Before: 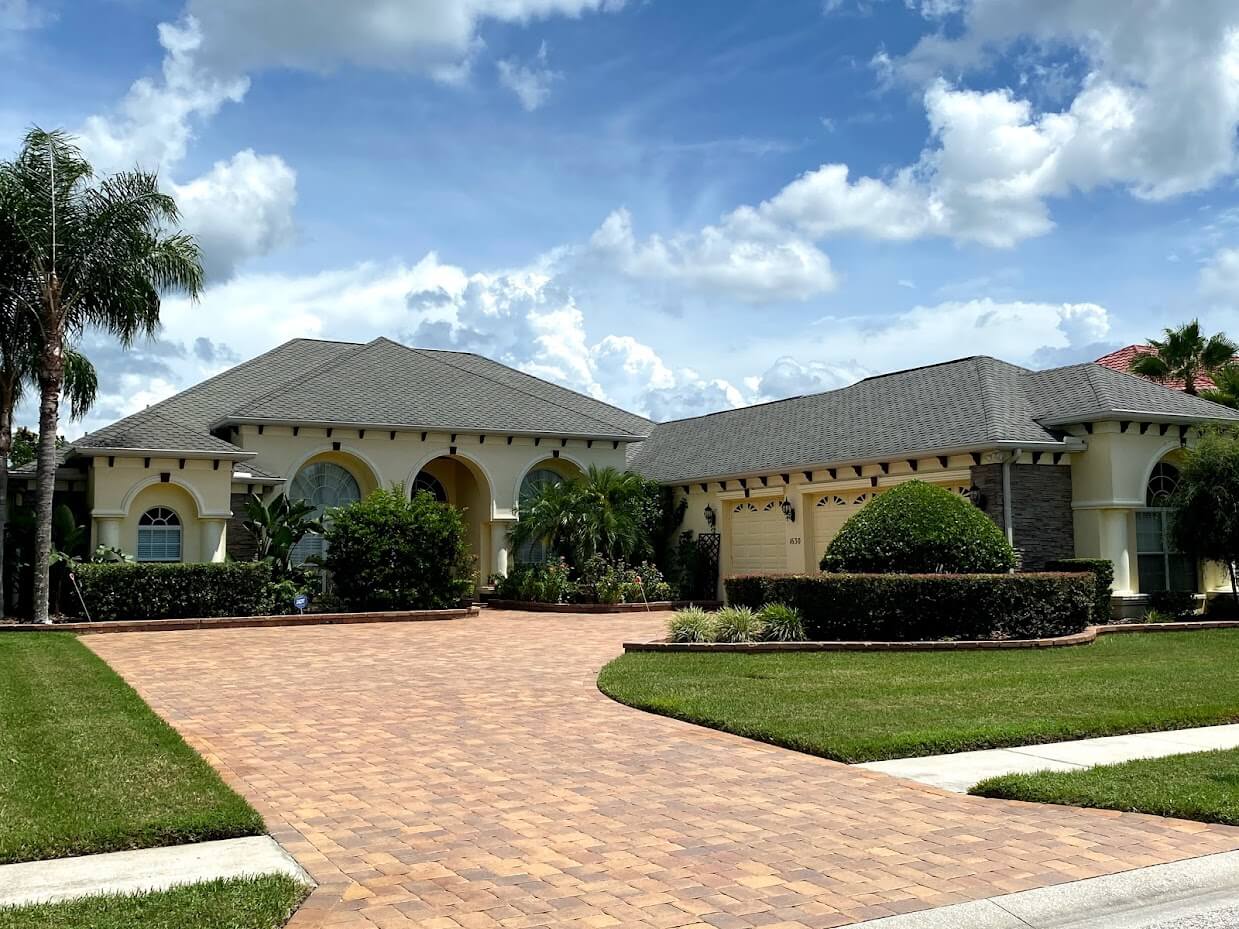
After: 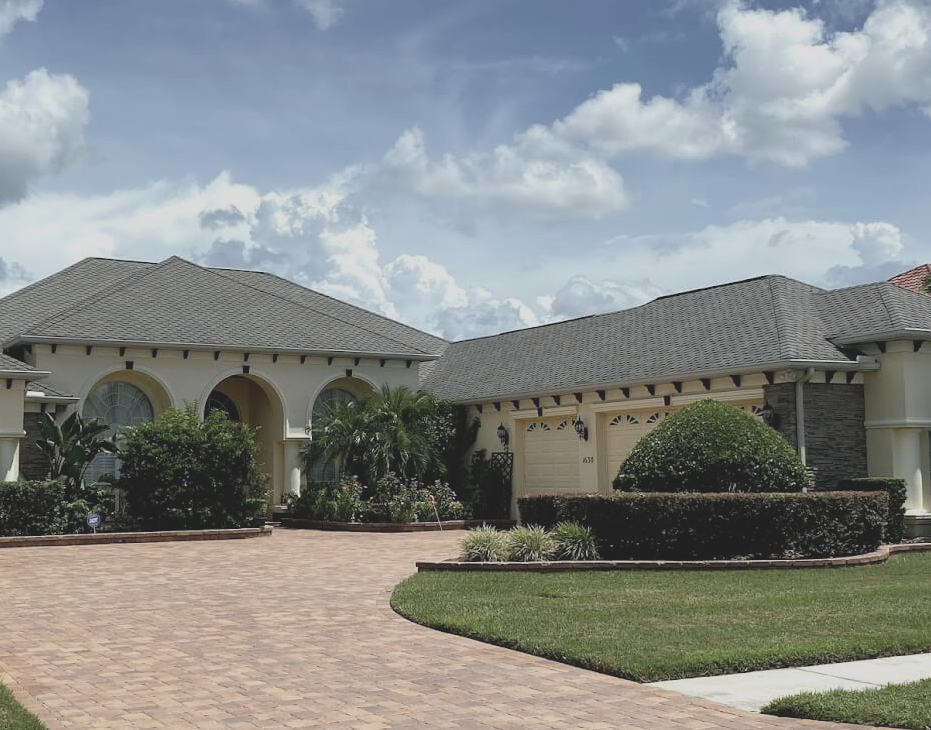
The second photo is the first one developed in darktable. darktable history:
crop: left 16.714%, top 8.76%, right 8.126%, bottom 12.624%
contrast brightness saturation: contrast -0.244, saturation -0.443
